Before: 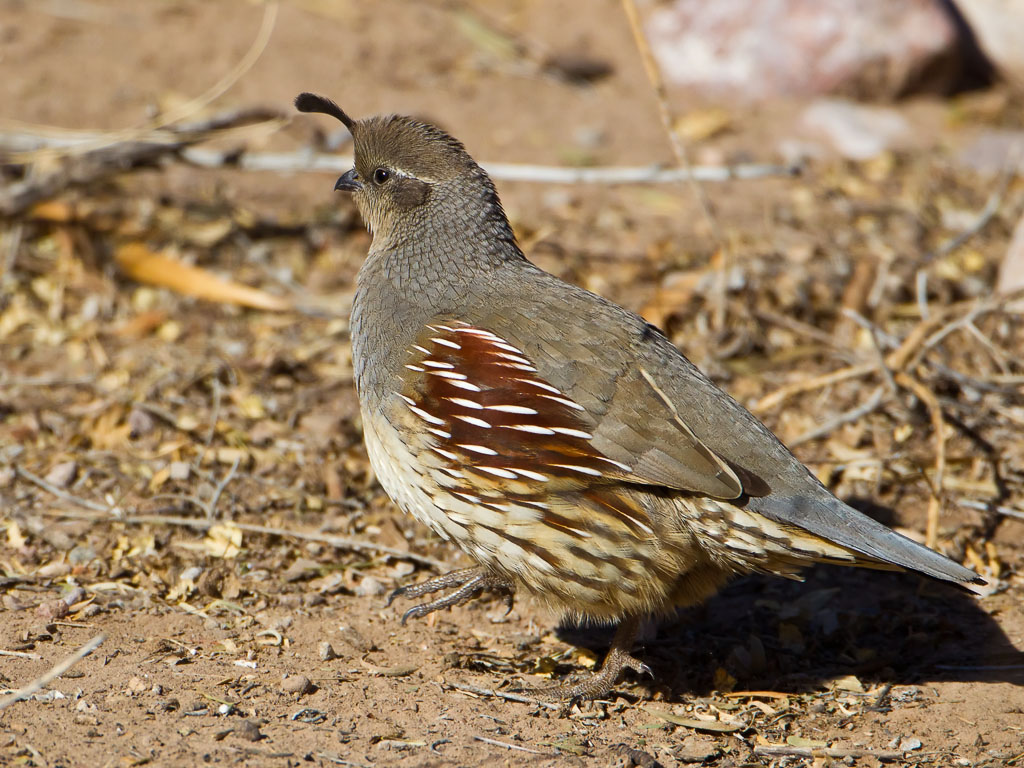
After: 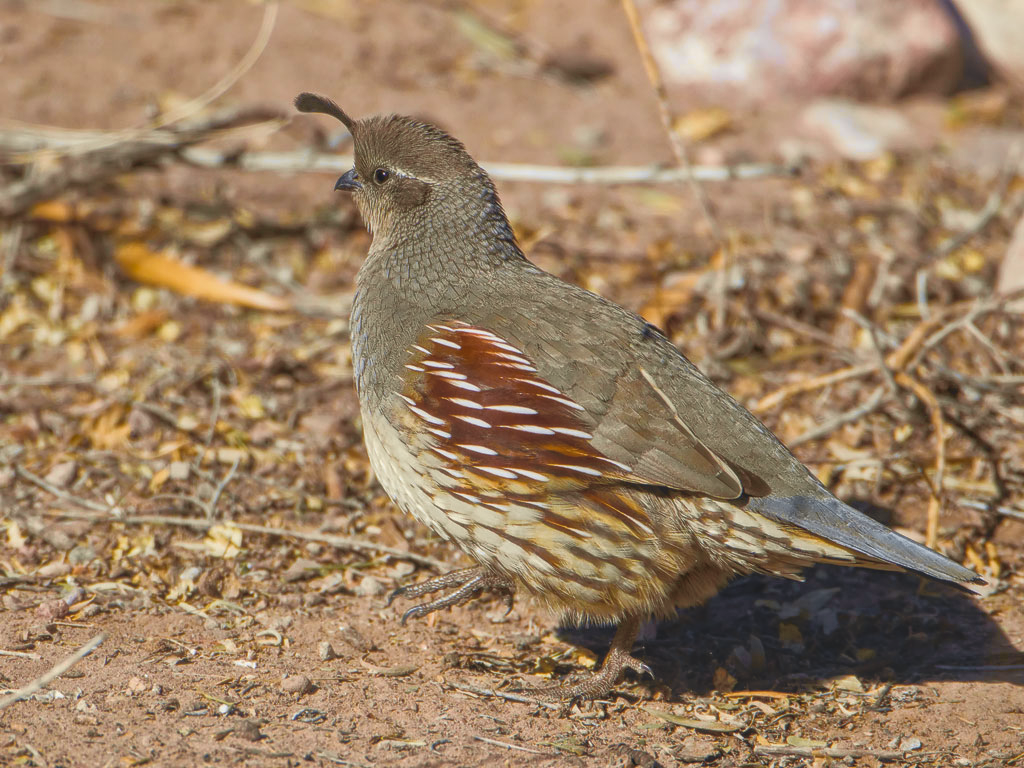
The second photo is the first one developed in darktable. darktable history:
local contrast: highlights 73%, shadows 15%, midtone range 0.197
tone curve: curves: ch0 [(0, 0) (0.15, 0.17) (0.452, 0.437) (0.611, 0.588) (0.751, 0.749) (1, 1)]; ch1 [(0, 0) (0.325, 0.327) (0.412, 0.45) (0.453, 0.484) (0.5, 0.499) (0.541, 0.55) (0.617, 0.612) (0.695, 0.697) (1, 1)]; ch2 [(0, 0) (0.386, 0.397) (0.452, 0.459) (0.505, 0.498) (0.524, 0.547) (0.574, 0.566) (0.633, 0.641) (1, 1)], color space Lab, independent channels, preserve colors none
